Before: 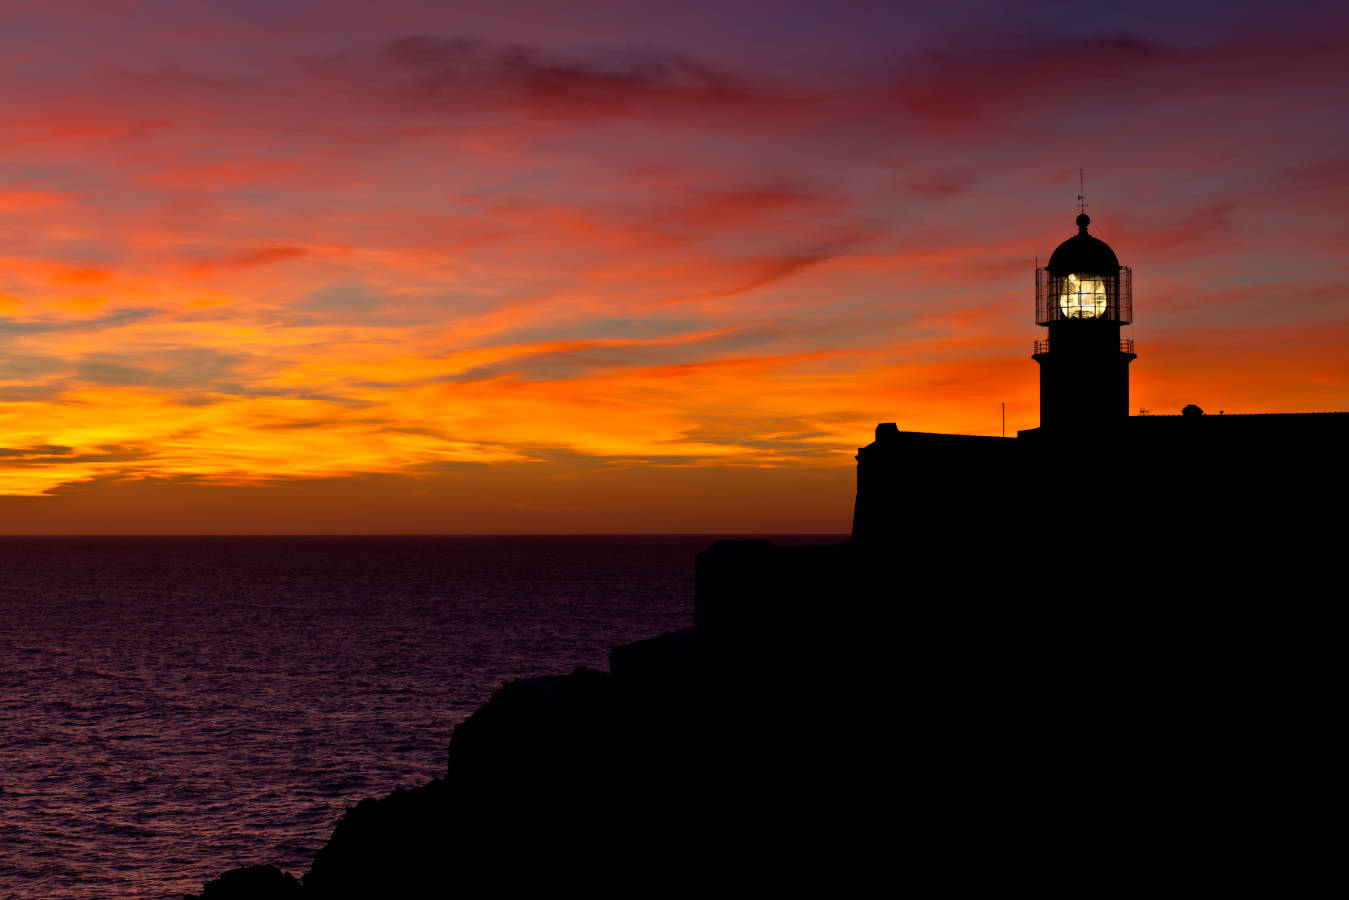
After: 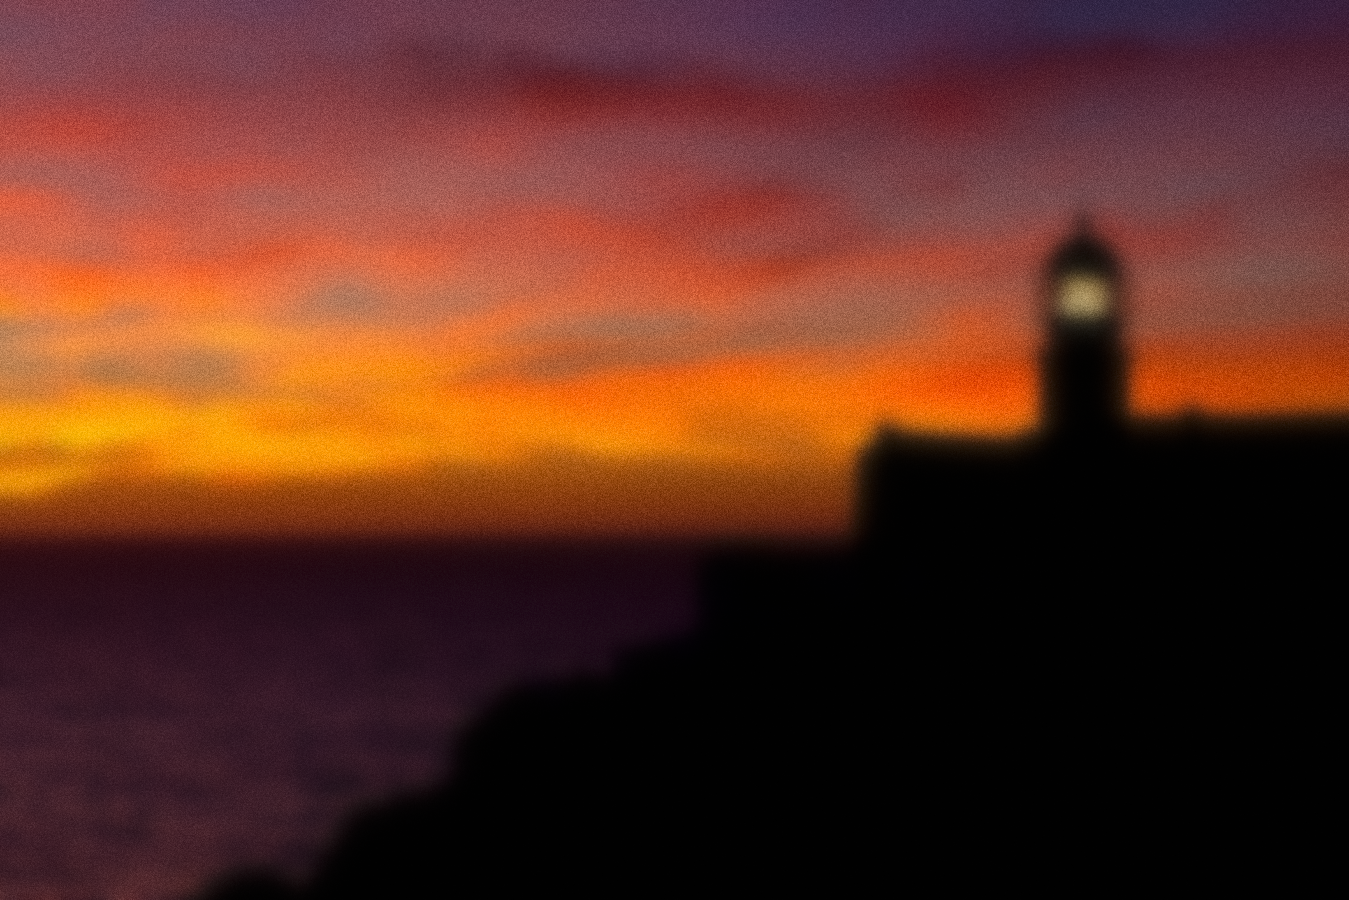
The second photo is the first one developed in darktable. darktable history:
grain: coarseness 11.82 ISO, strength 36.67%, mid-tones bias 74.17%
lowpass: on, module defaults
